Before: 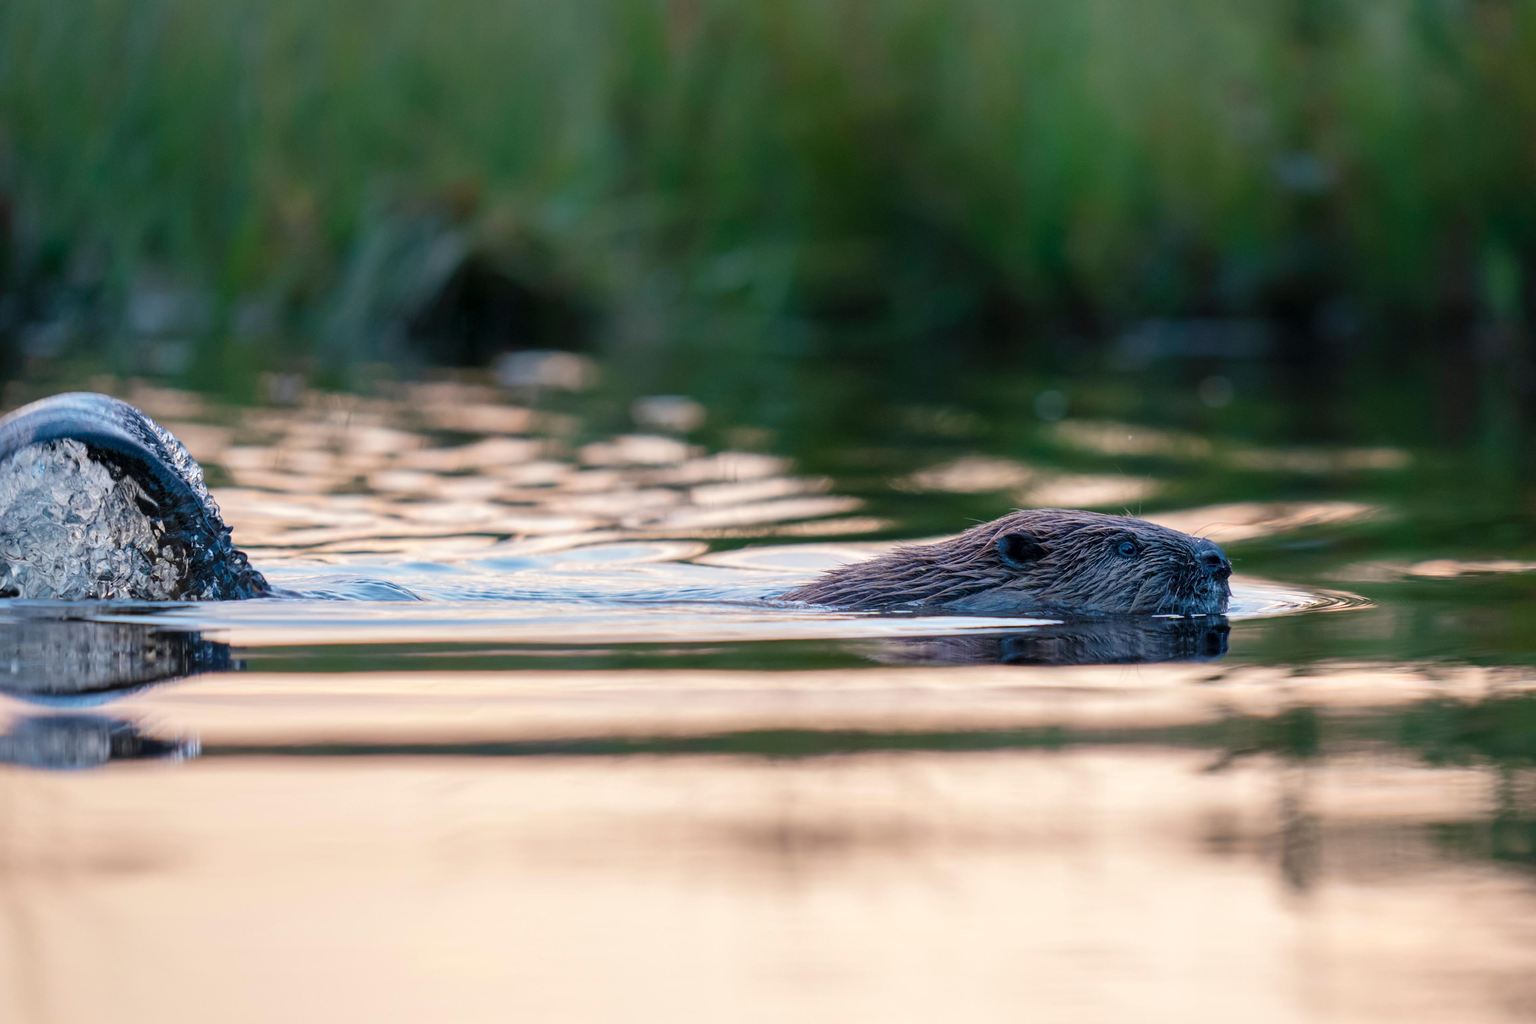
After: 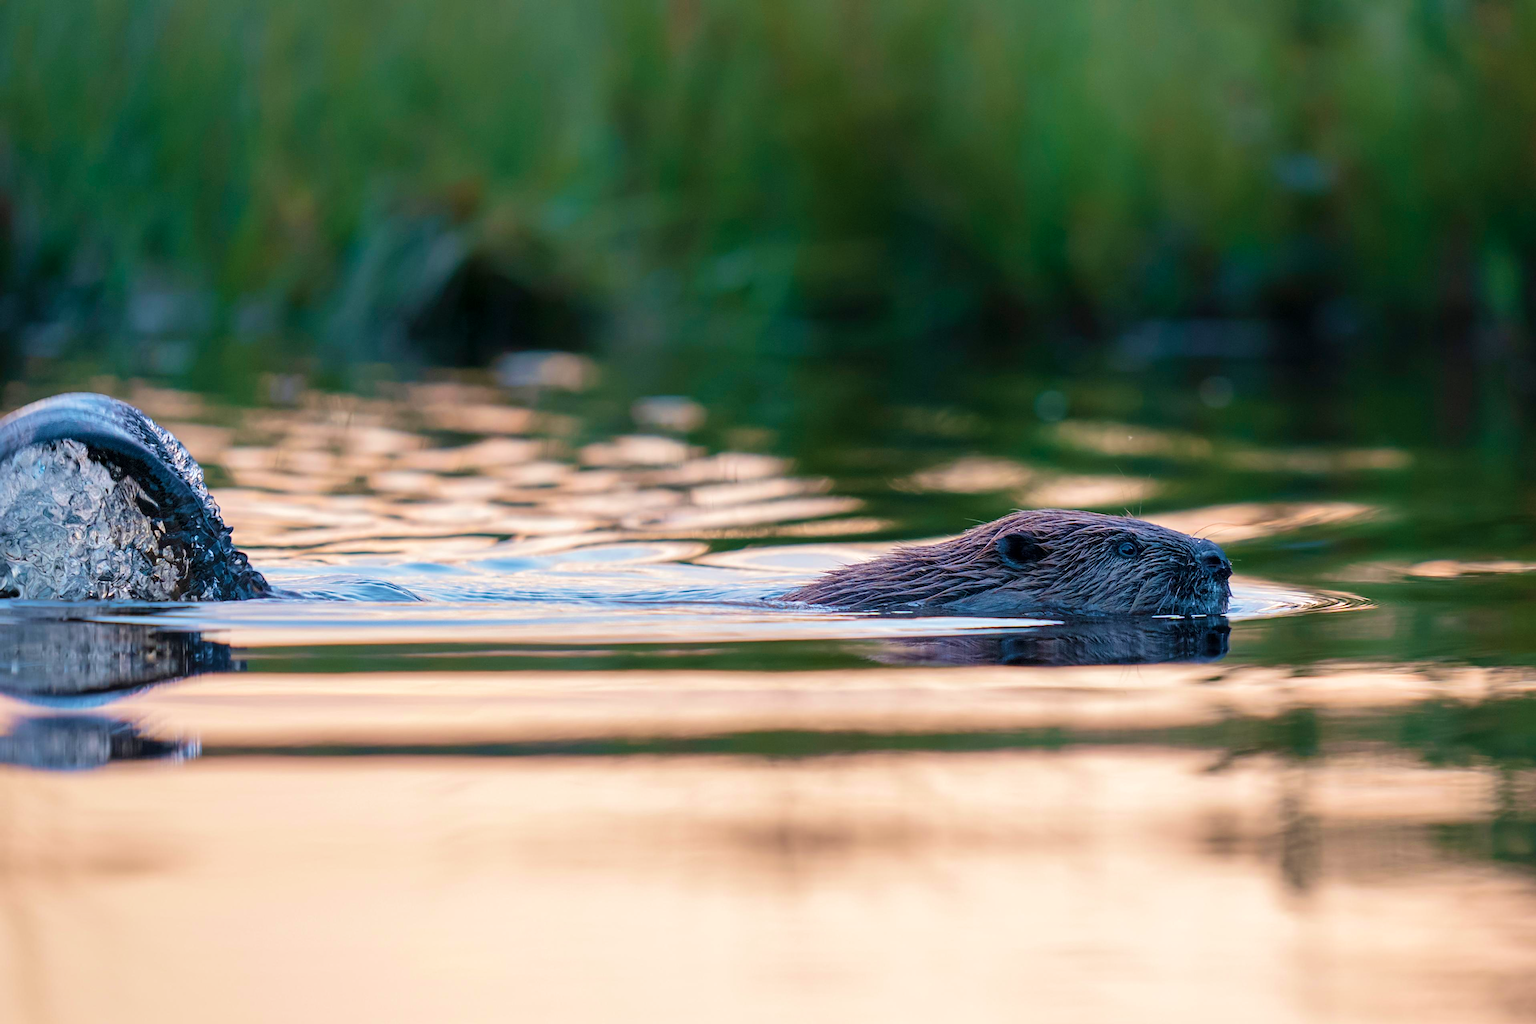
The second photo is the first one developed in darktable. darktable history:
velvia: strength 45%
sharpen: radius 2.529, amount 0.323
